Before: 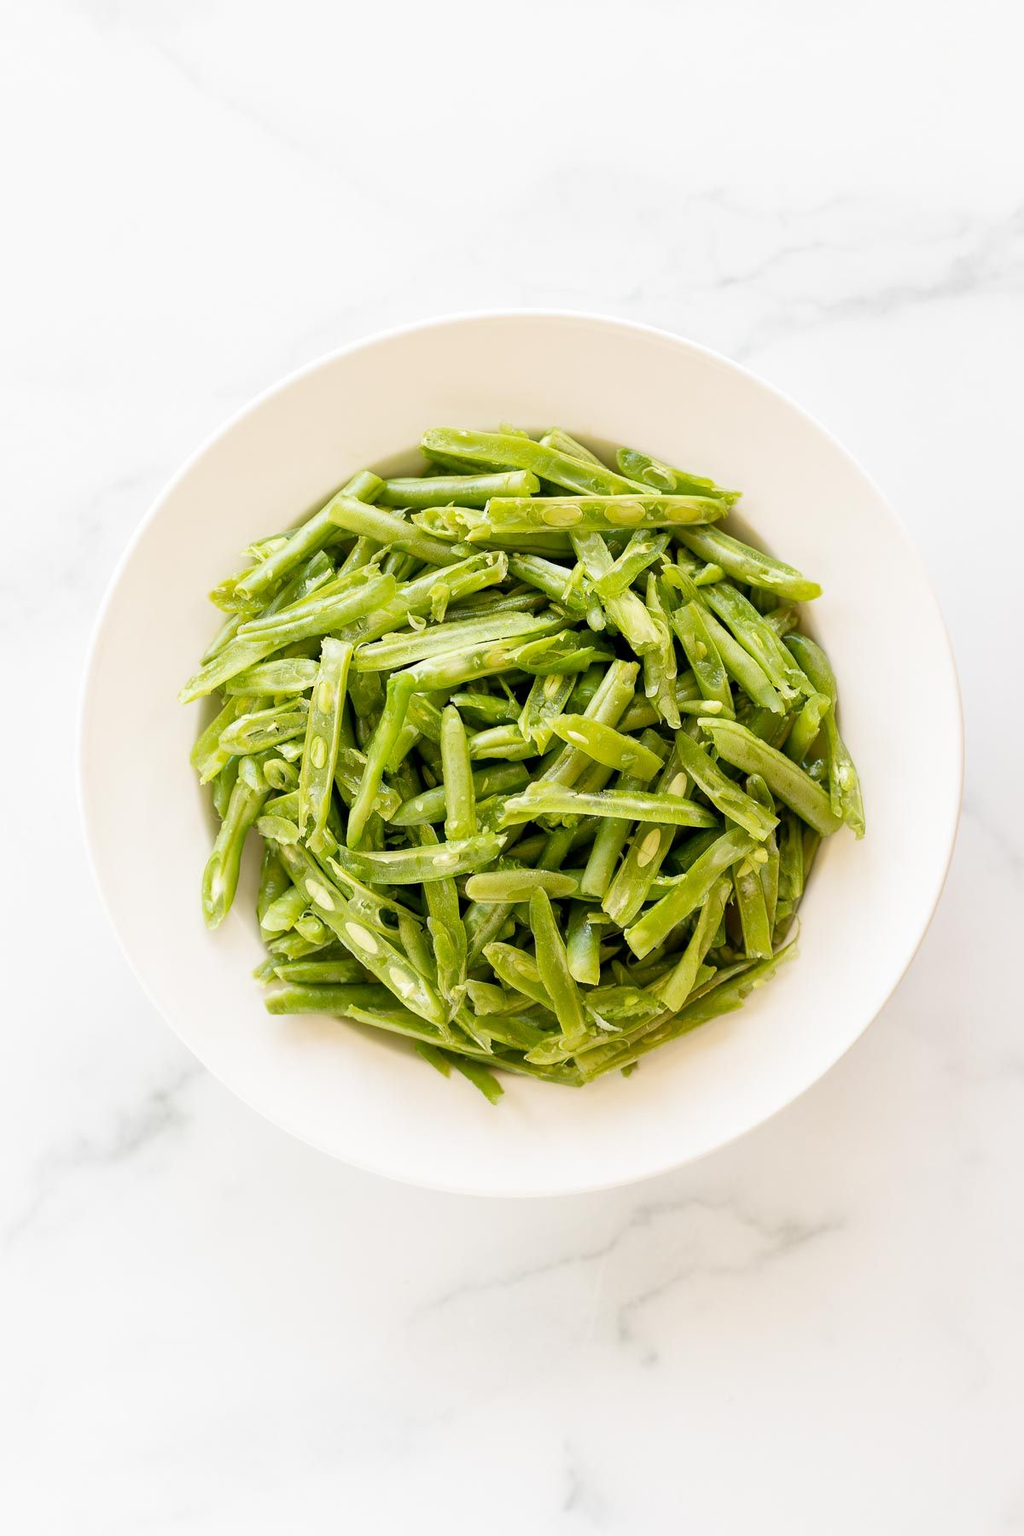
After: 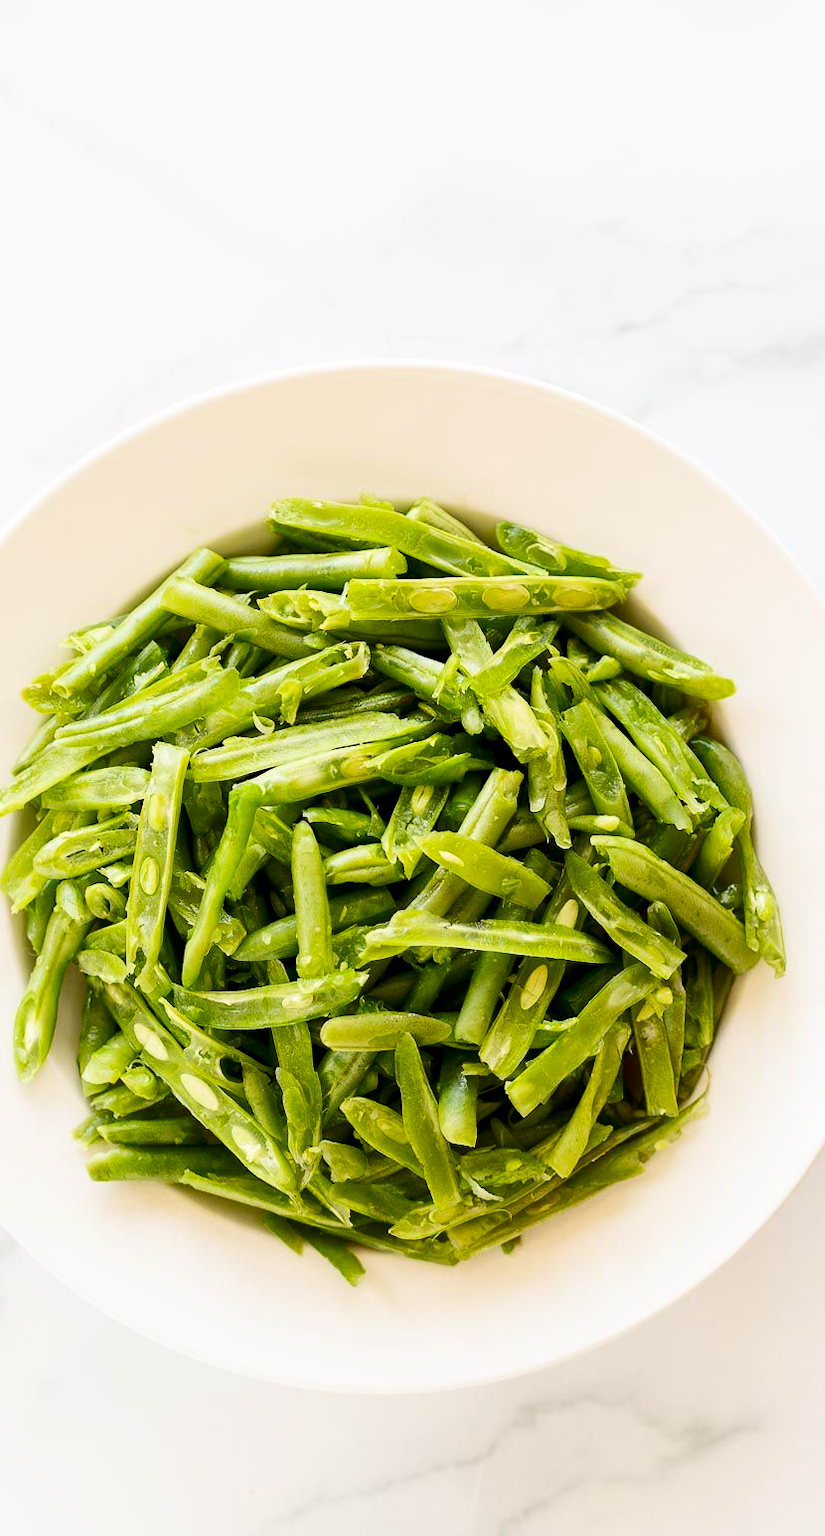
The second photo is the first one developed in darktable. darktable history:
crop: left 18.606%, right 12.064%, bottom 14.057%
exposure: exposure -0.011 EV, compensate exposure bias true, compensate highlight preservation false
contrast brightness saturation: contrast 0.188, brightness -0.109, saturation 0.208
